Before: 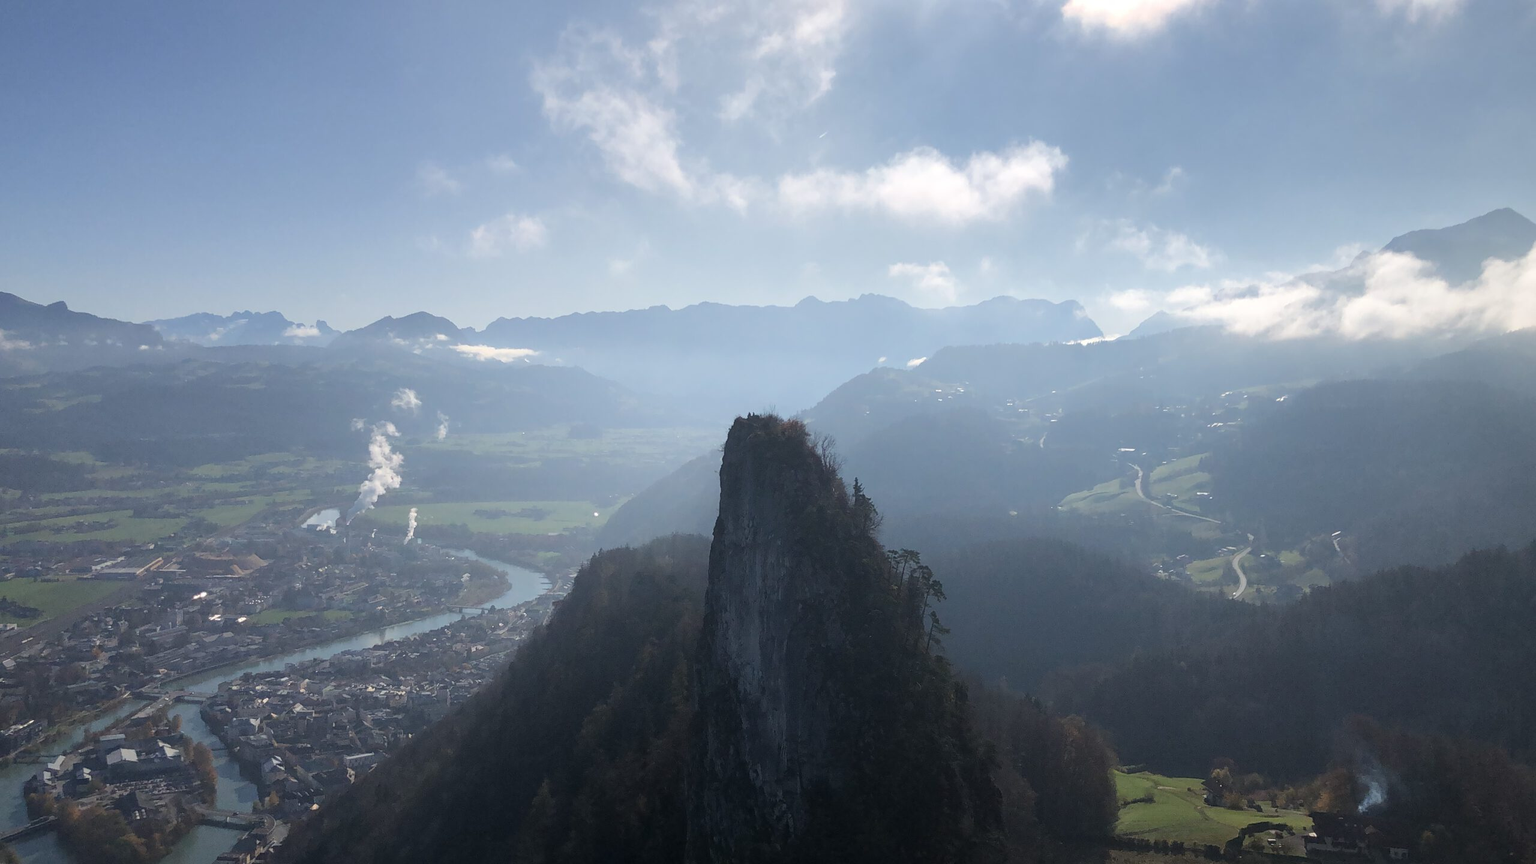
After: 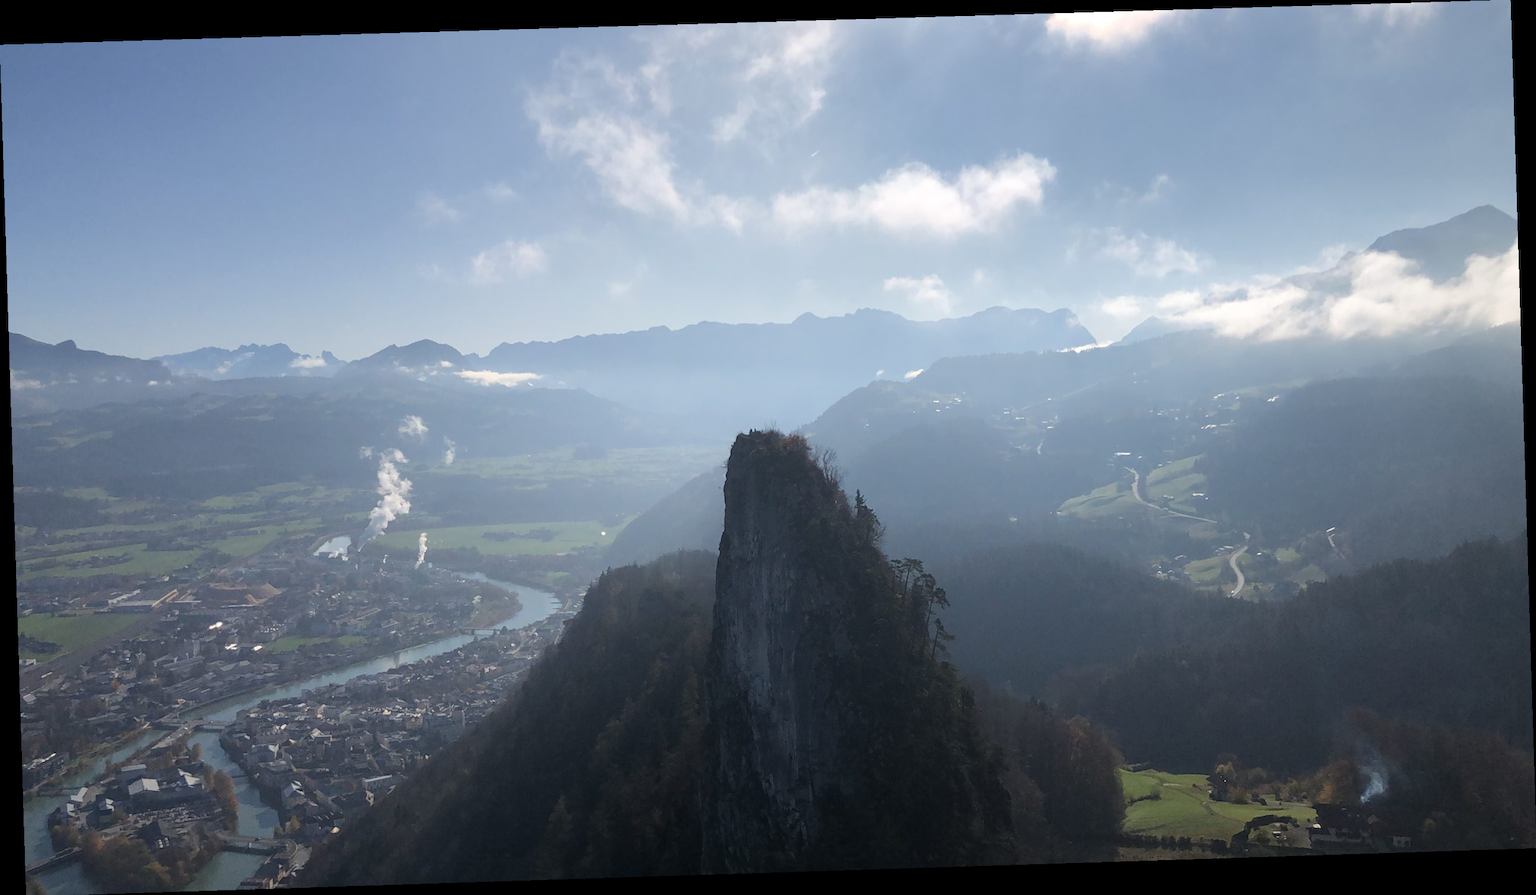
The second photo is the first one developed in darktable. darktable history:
rotate and perspective: rotation -1.77°, lens shift (horizontal) 0.004, automatic cropping off
